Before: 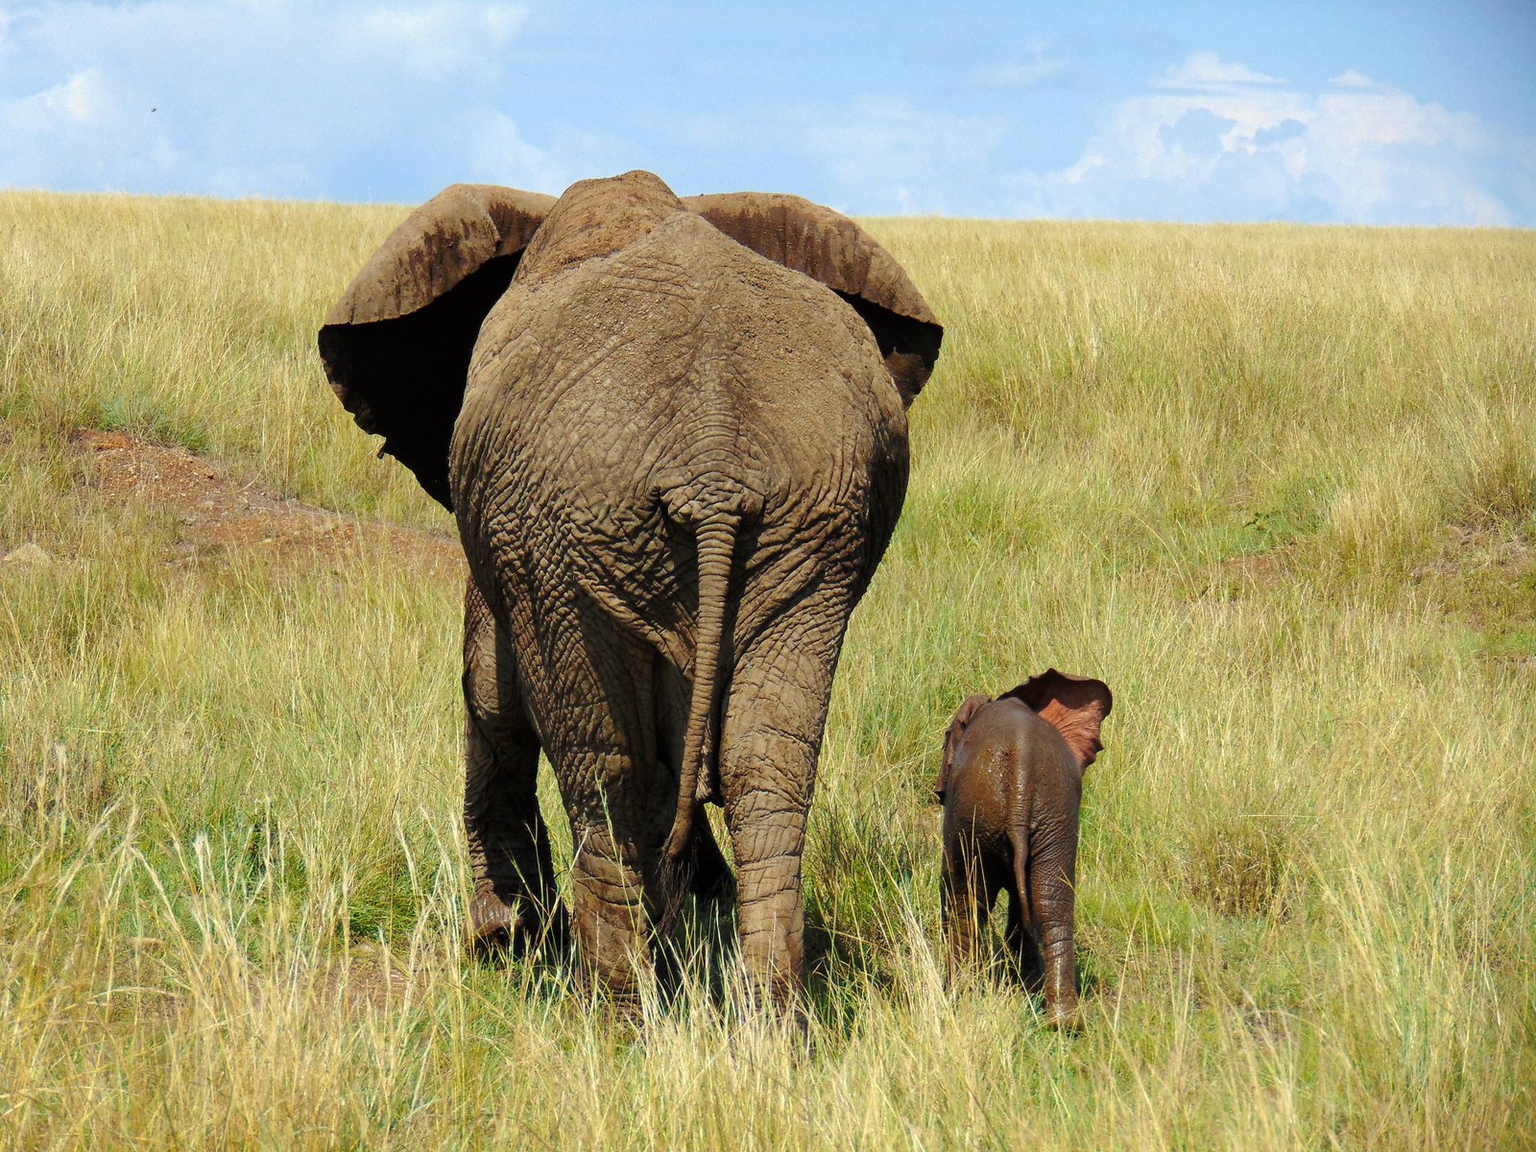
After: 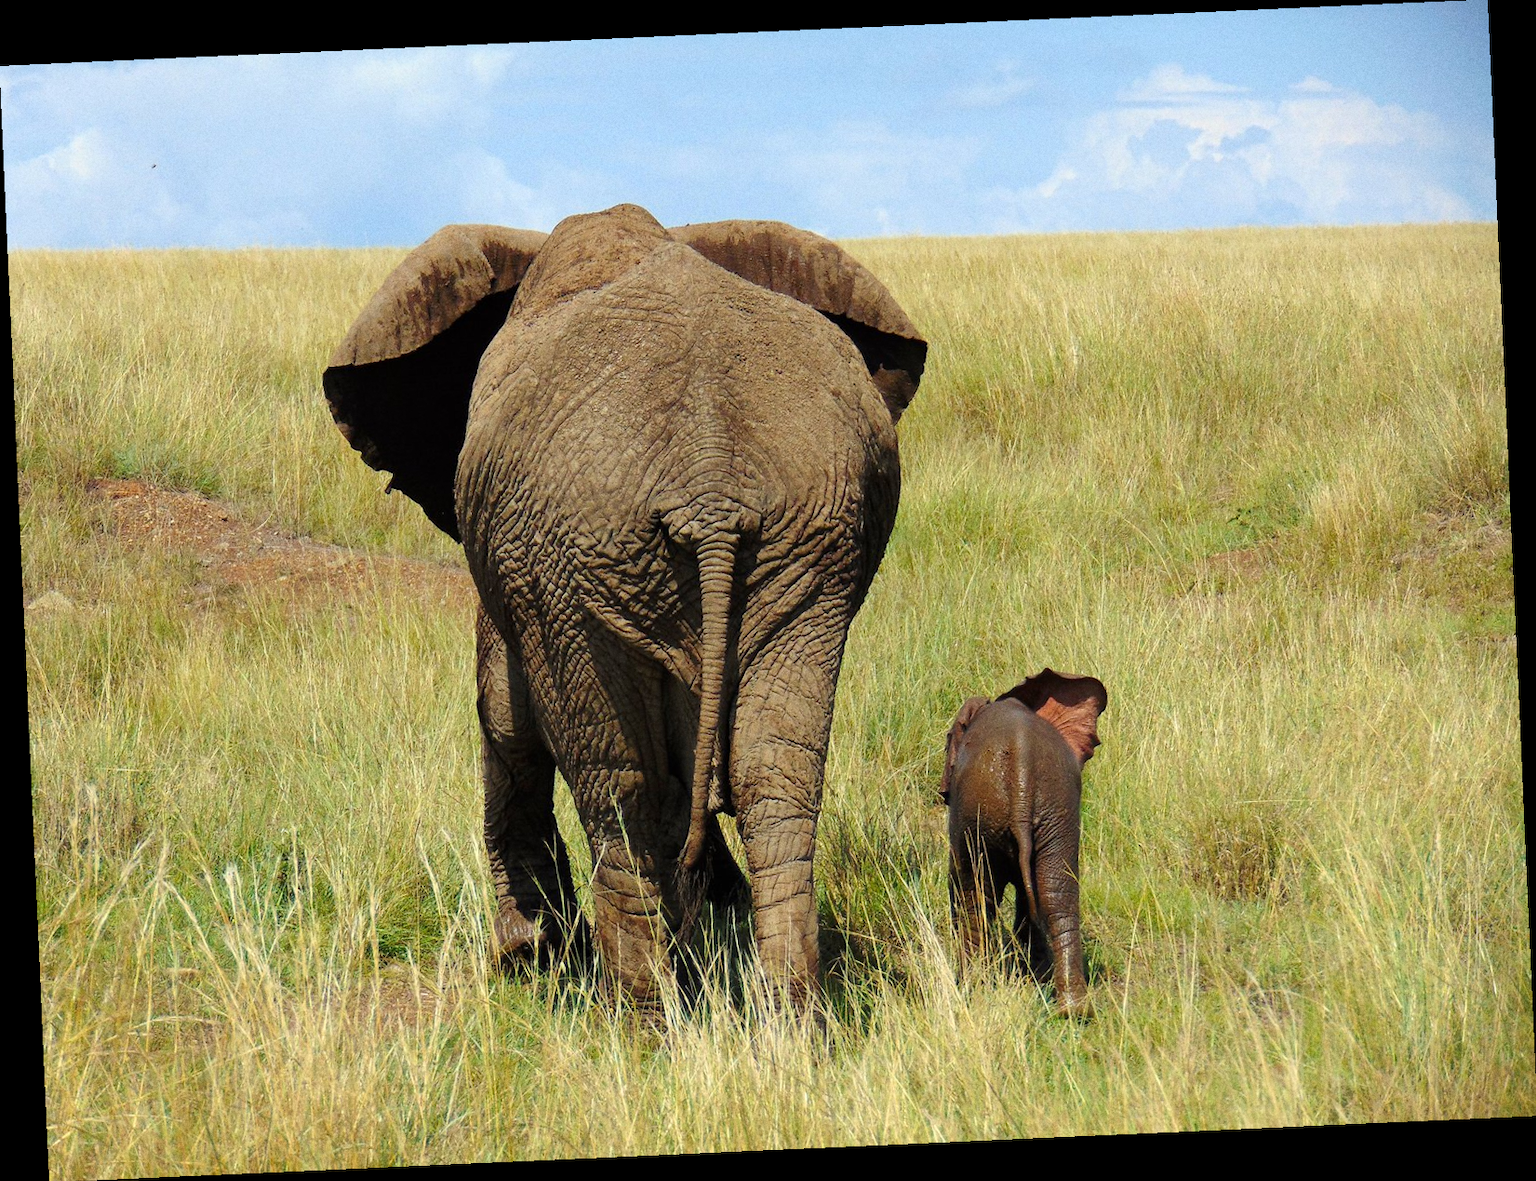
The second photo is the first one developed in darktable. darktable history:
grain: coarseness 0.09 ISO
rotate and perspective: rotation -2.56°, automatic cropping off
